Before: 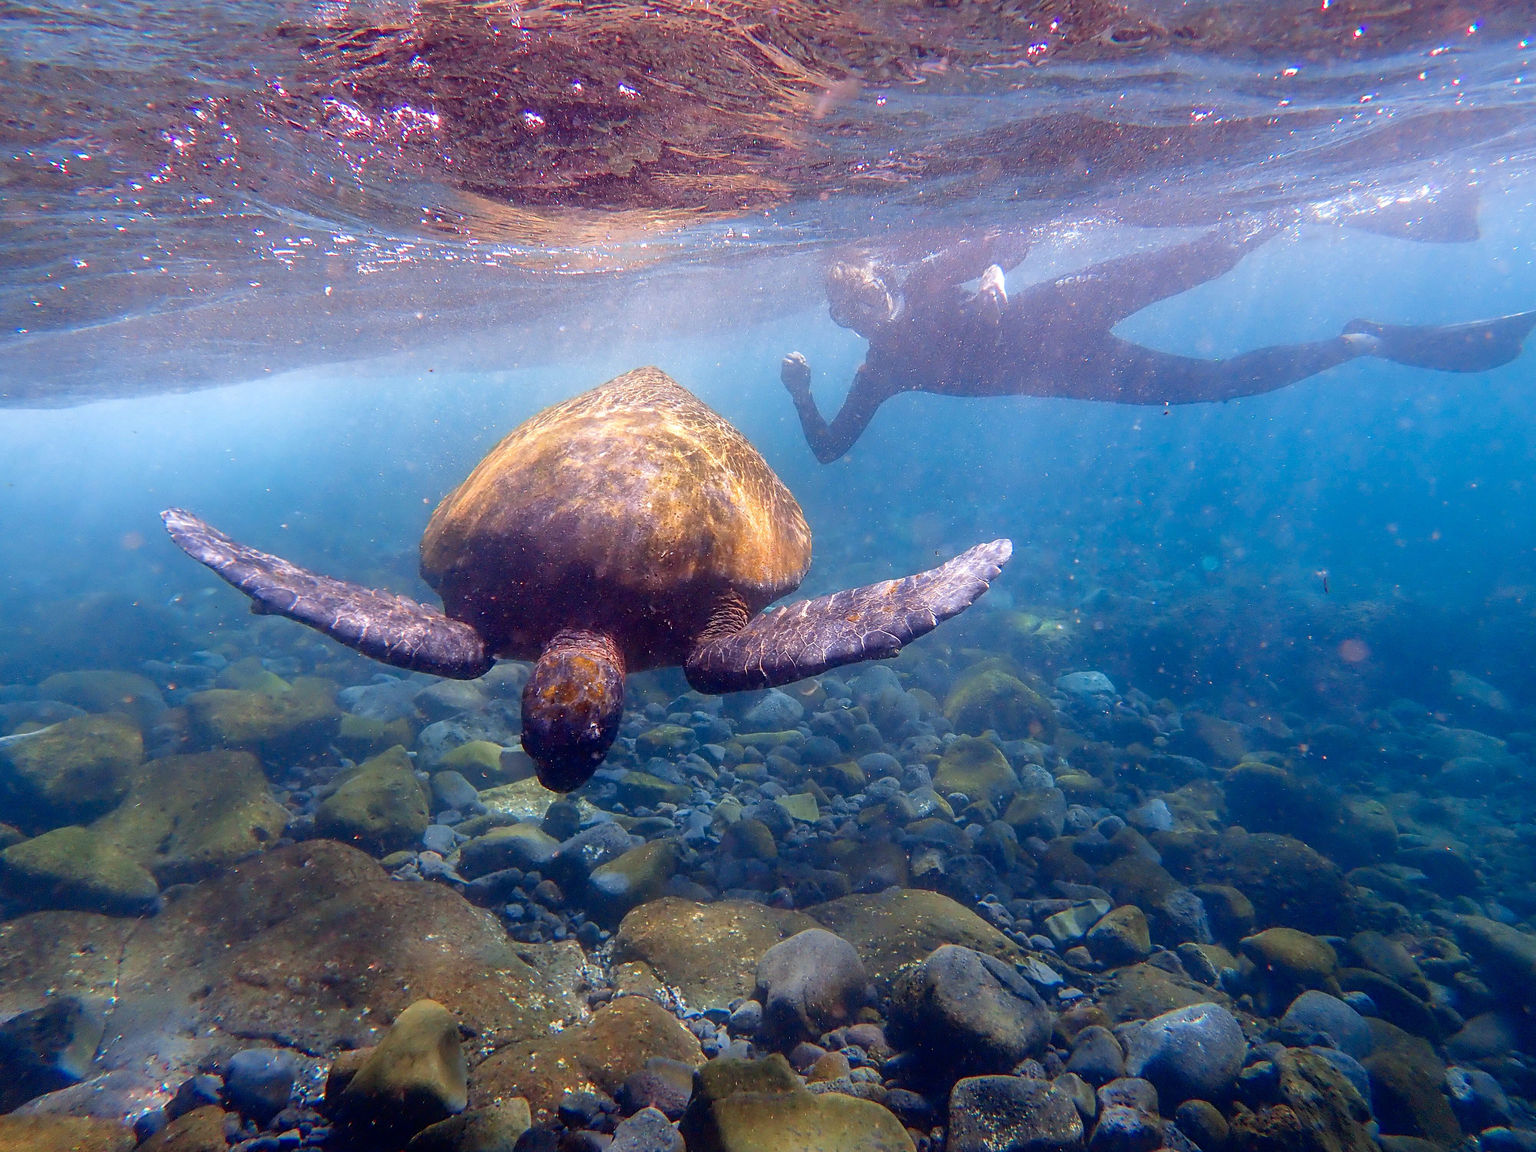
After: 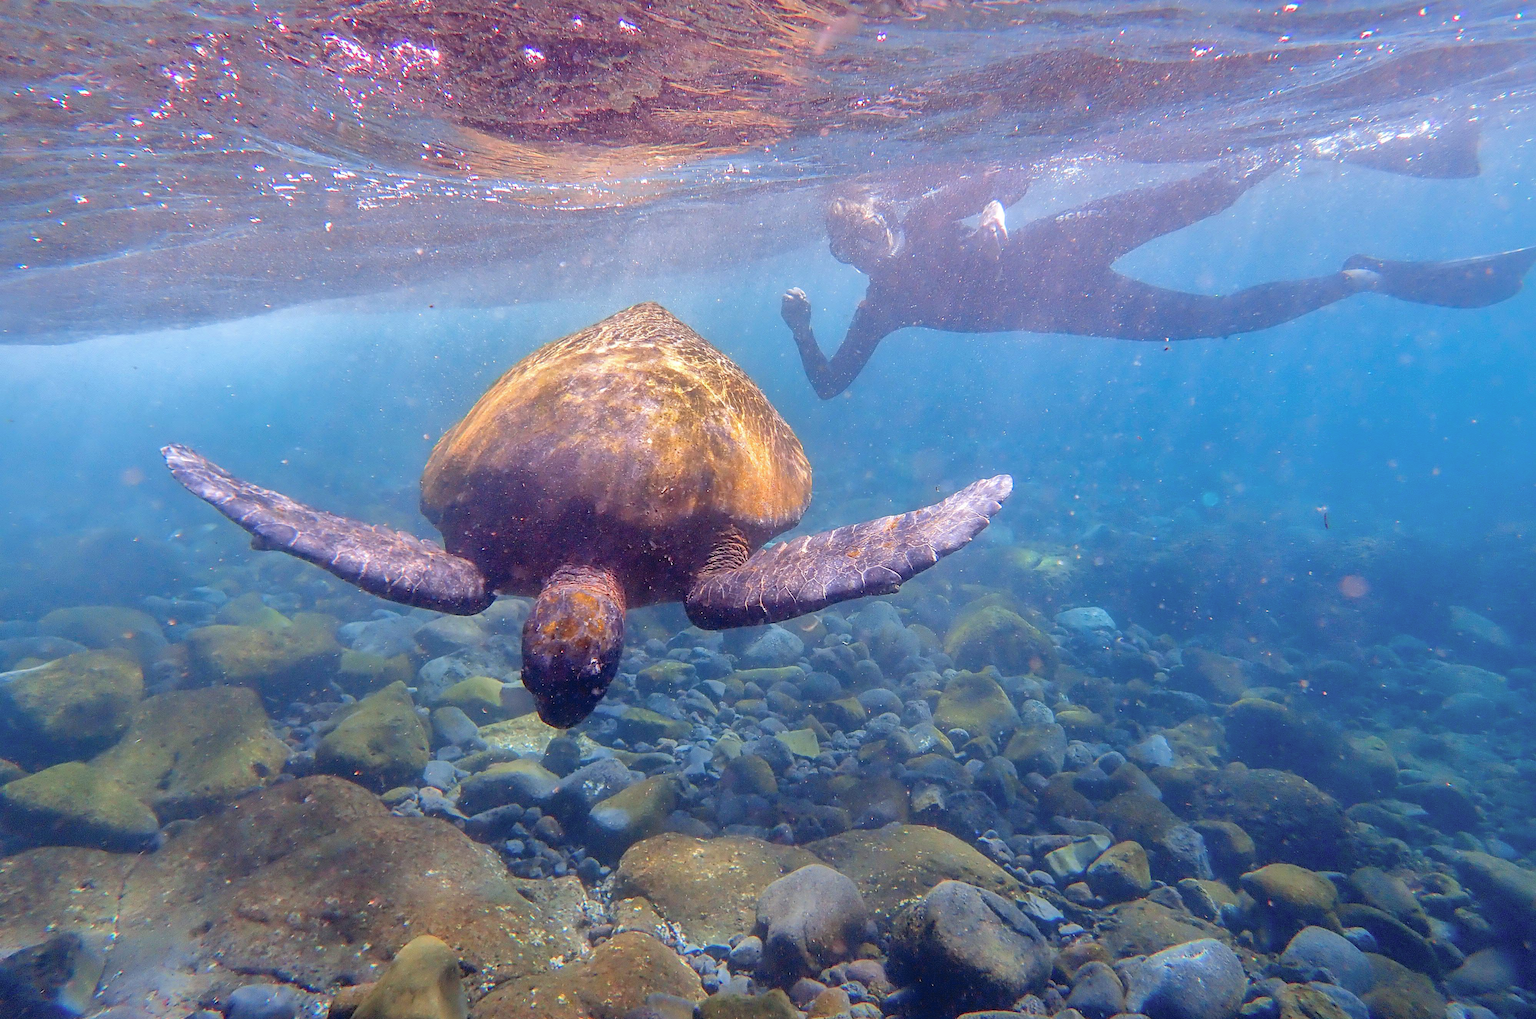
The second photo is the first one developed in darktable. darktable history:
shadows and highlights: shadows 39.86, highlights -59.71
crop and rotate: top 5.61%, bottom 5.918%
contrast brightness saturation: brightness 0.147
